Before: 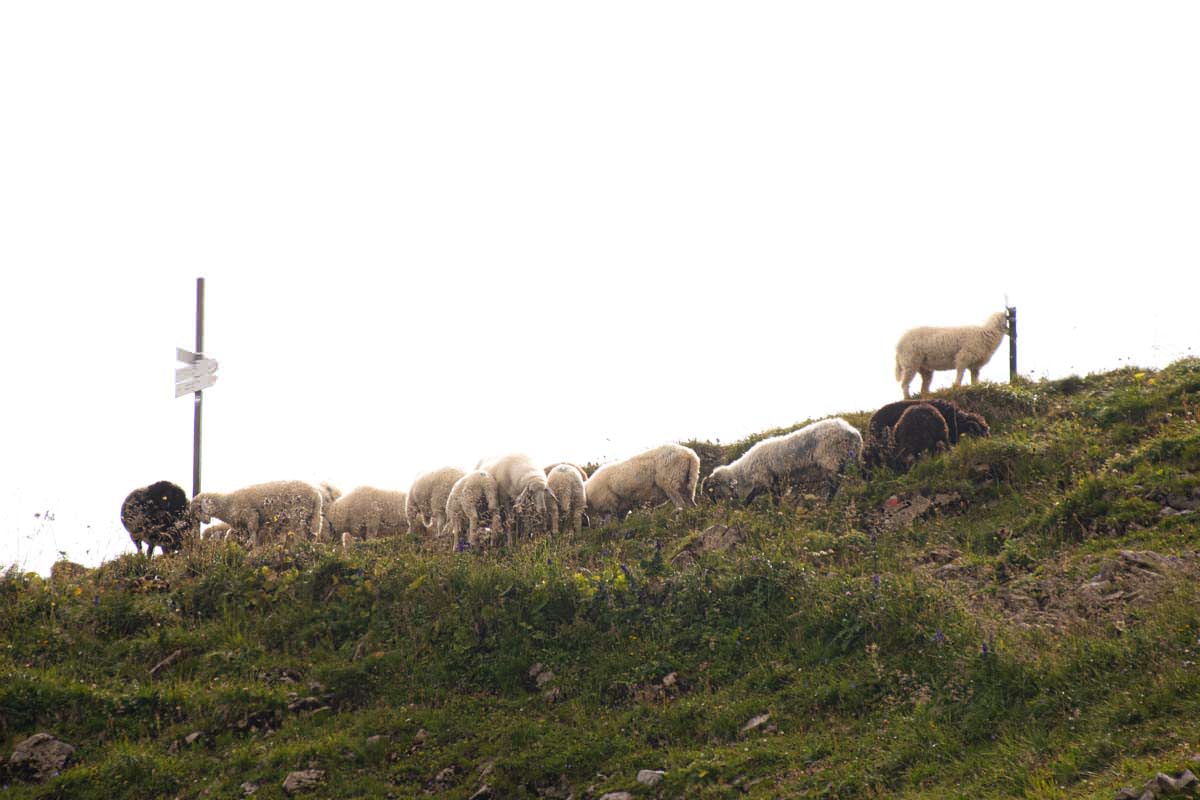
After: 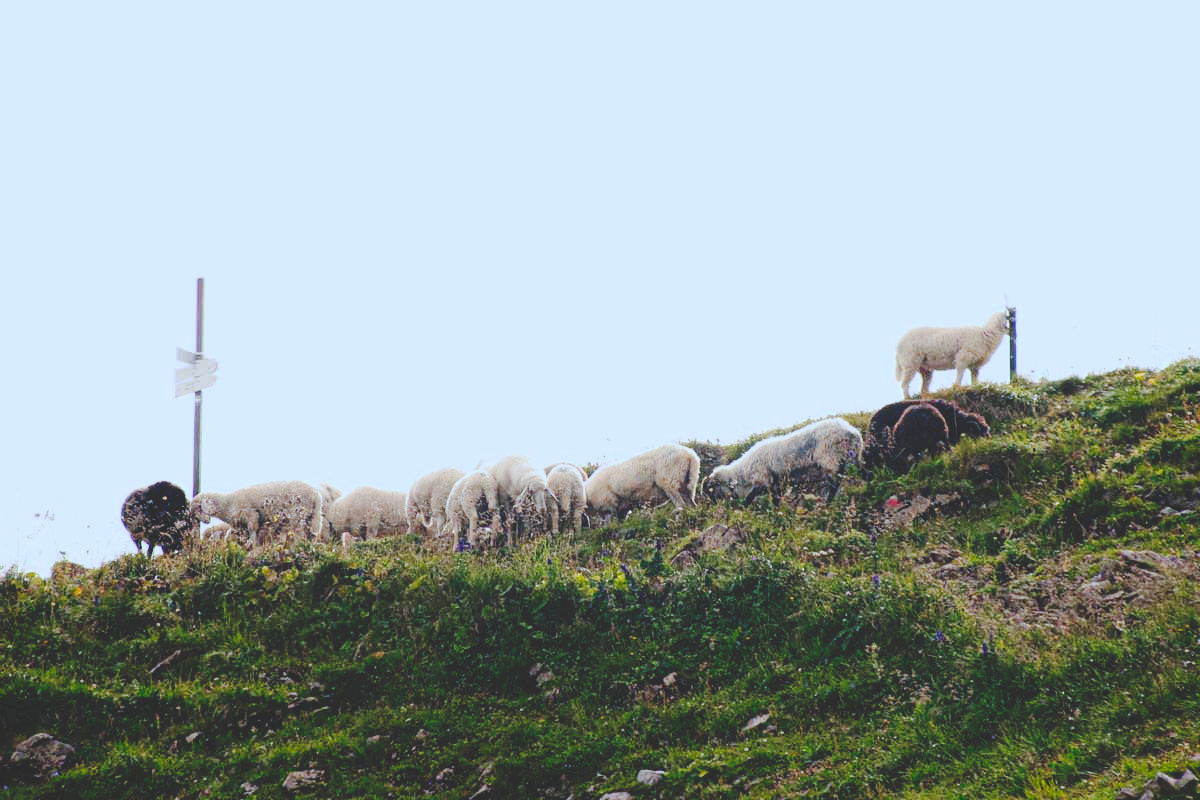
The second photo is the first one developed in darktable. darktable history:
color calibration: output R [0.946, 0.065, -0.013, 0], output G [-0.246, 1.264, -0.017, 0], output B [0.046, -0.098, 1.05, 0], x 0.38, y 0.39, temperature 4086.02 K
tone curve: curves: ch0 [(0, 0) (0.003, 0.169) (0.011, 0.169) (0.025, 0.169) (0.044, 0.173) (0.069, 0.178) (0.1, 0.183) (0.136, 0.185) (0.177, 0.197) (0.224, 0.227) (0.277, 0.292) (0.335, 0.391) (0.399, 0.491) (0.468, 0.592) (0.543, 0.672) (0.623, 0.734) (0.709, 0.785) (0.801, 0.844) (0.898, 0.893) (1, 1)], preserve colors none
filmic rgb: black relative exposure -16 EV, white relative exposure 2.94 EV, hardness 9.99
